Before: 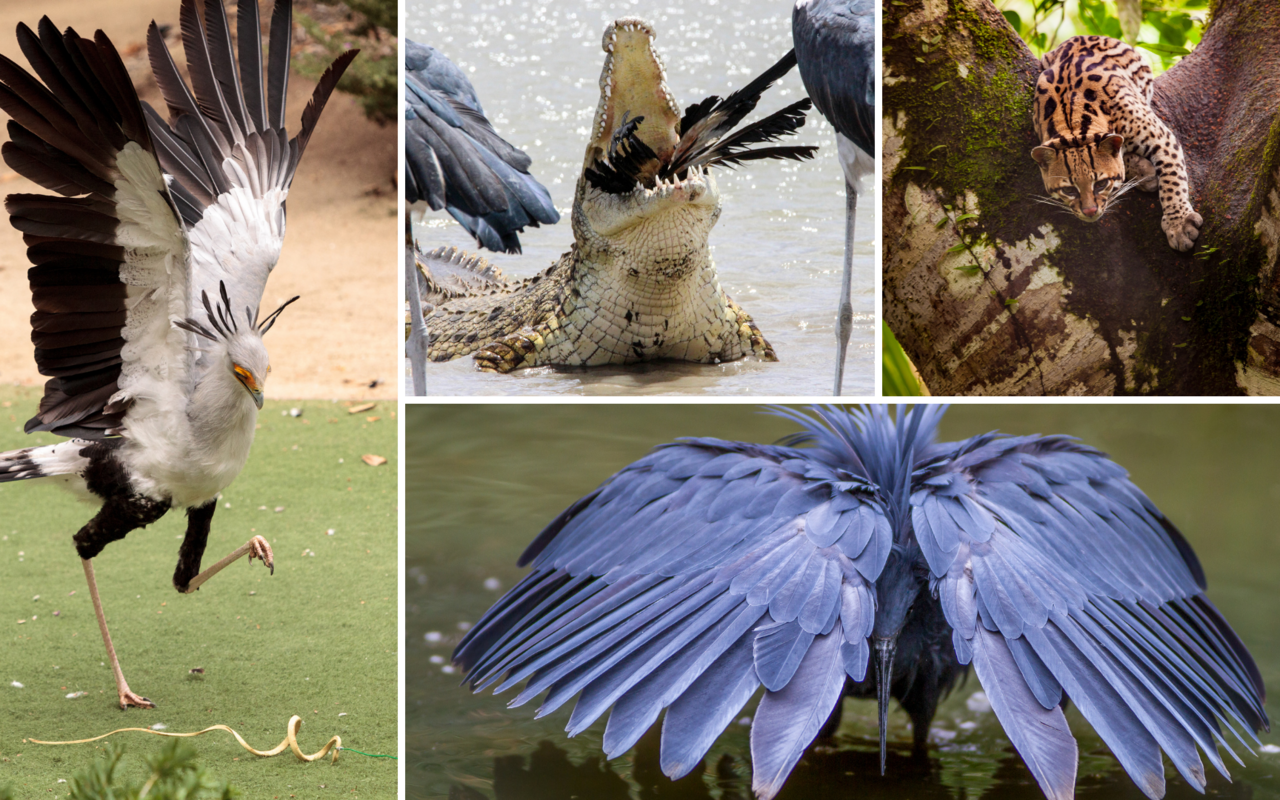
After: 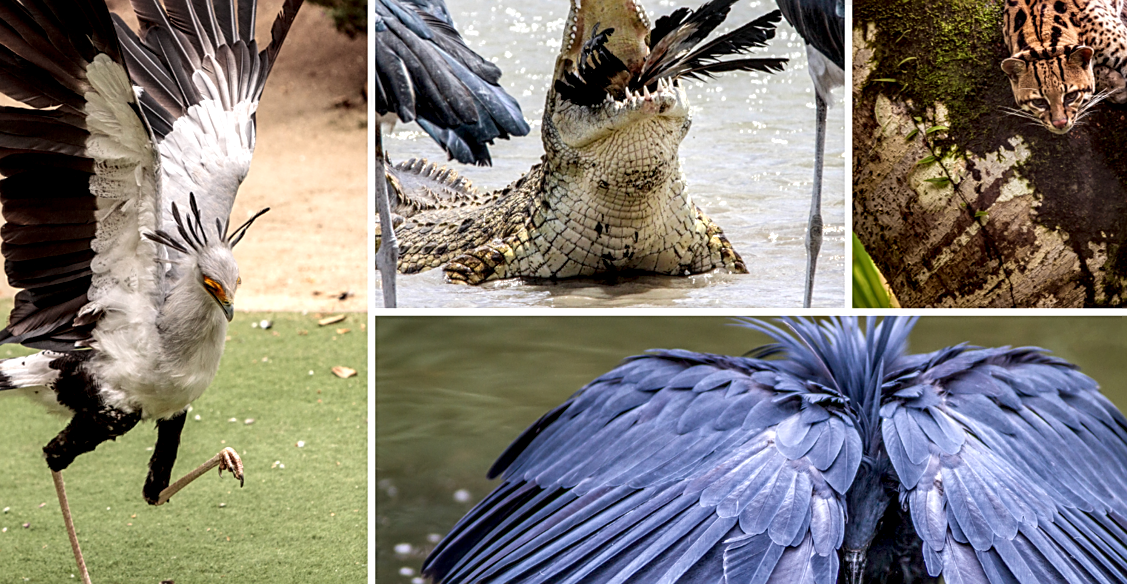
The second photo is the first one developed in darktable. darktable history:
local contrast: highlights 60%, shadows 61%, detail 160%
crop and rotate: left 2.383%, top 11.073%, right 9.563%, bottom 15.812%
shadows and highlights: shadows 32.12, highlights -31.31, highlights color adjustment 0.535%, soften with gaussian
sharpen: on, module defaults
